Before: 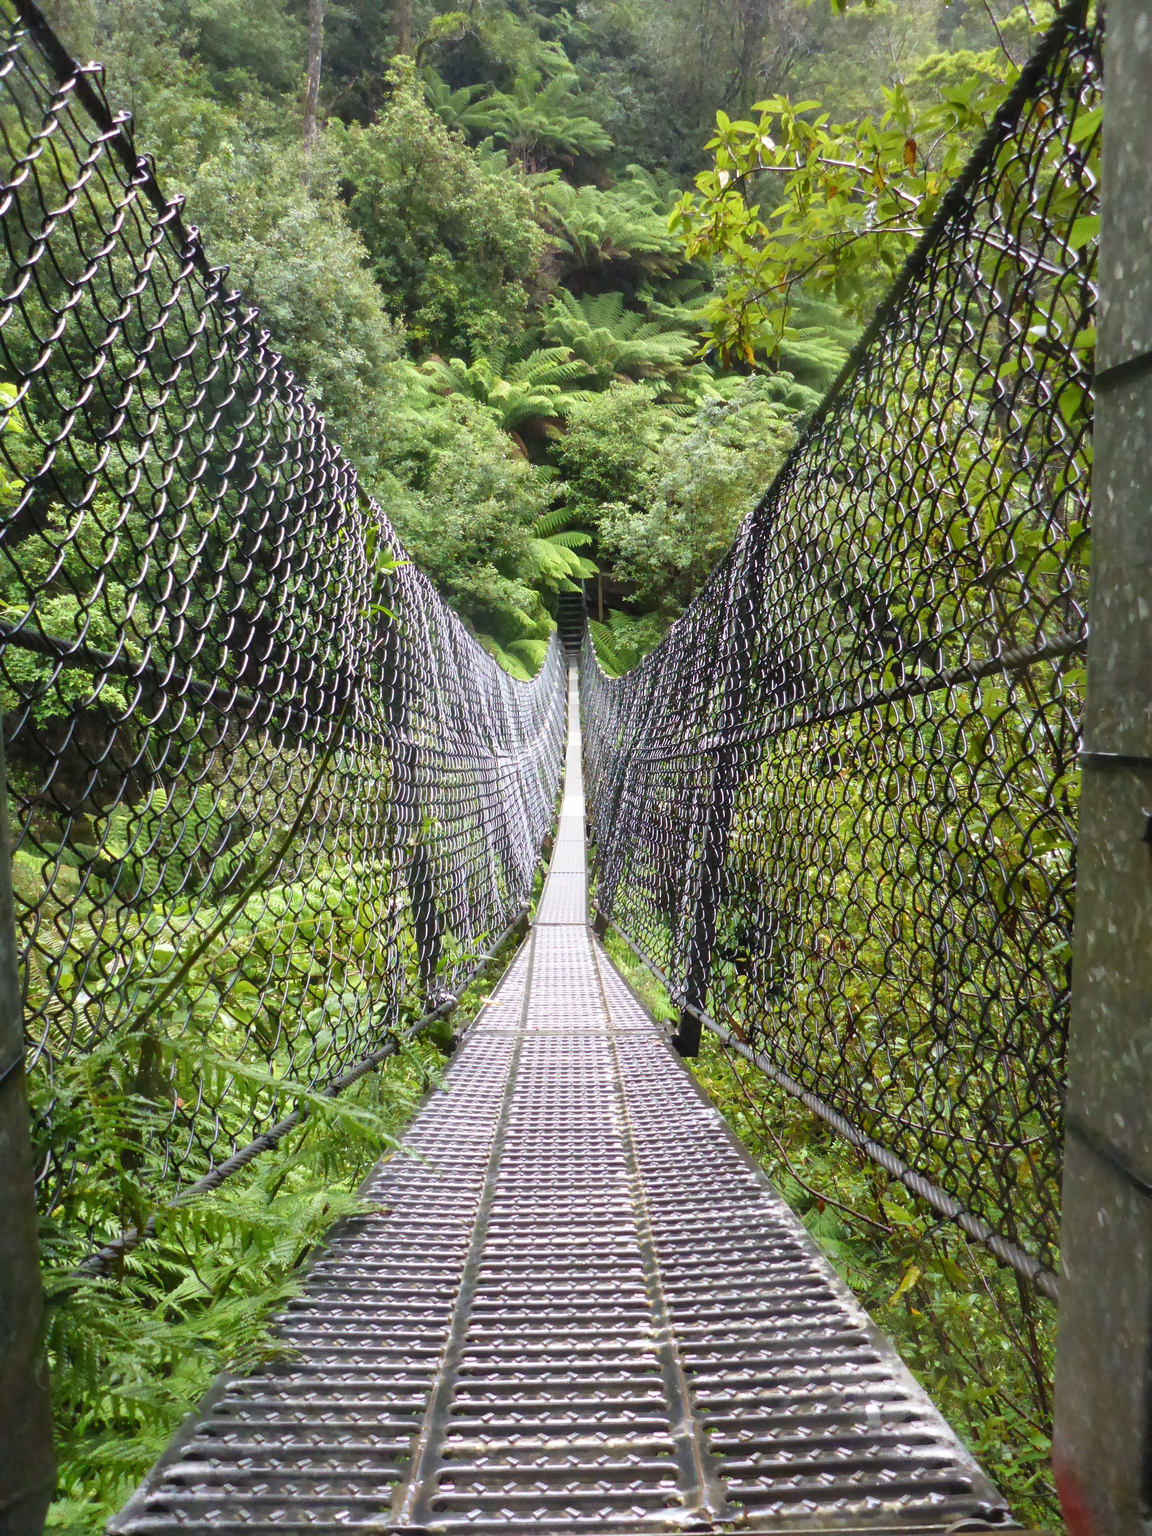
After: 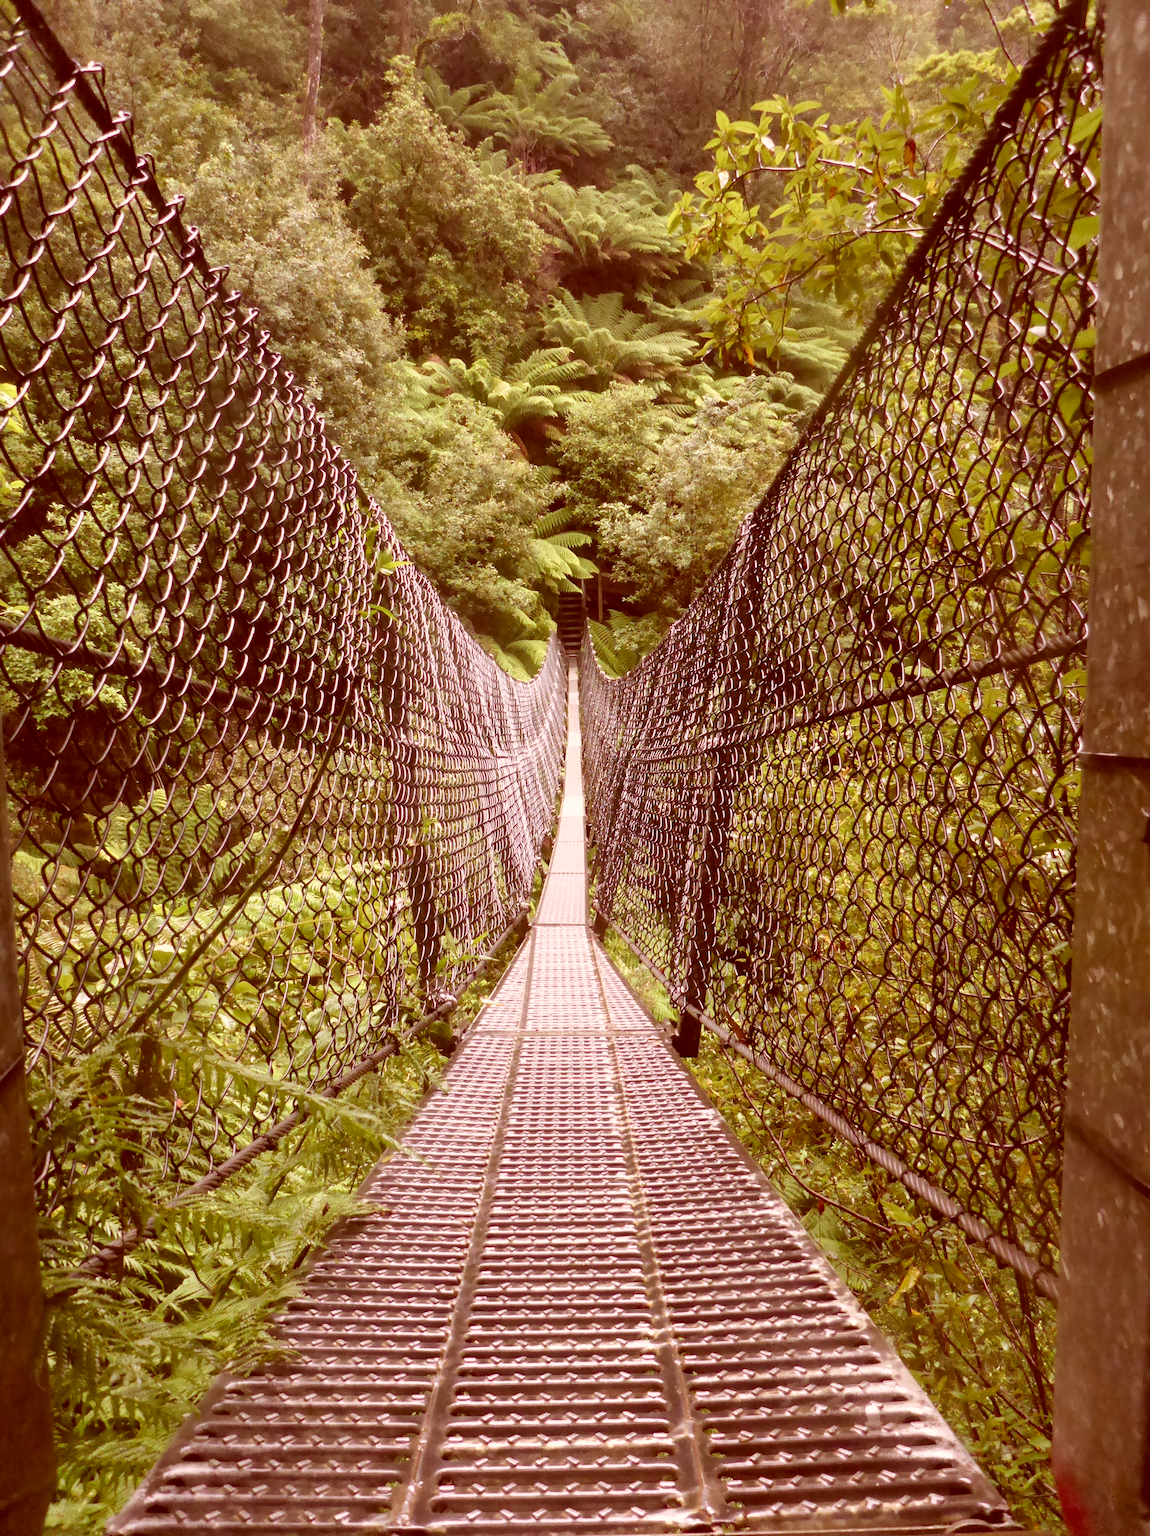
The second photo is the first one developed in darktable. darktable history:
crop and rotate: left 0.112%, bottom 0.001%
tone equalizer: on, module defaults
color correction: highlights a* 9.34, highlights b* 8.91, shadows a* 39.81, shadows b* 39.55, saturation 0.805
